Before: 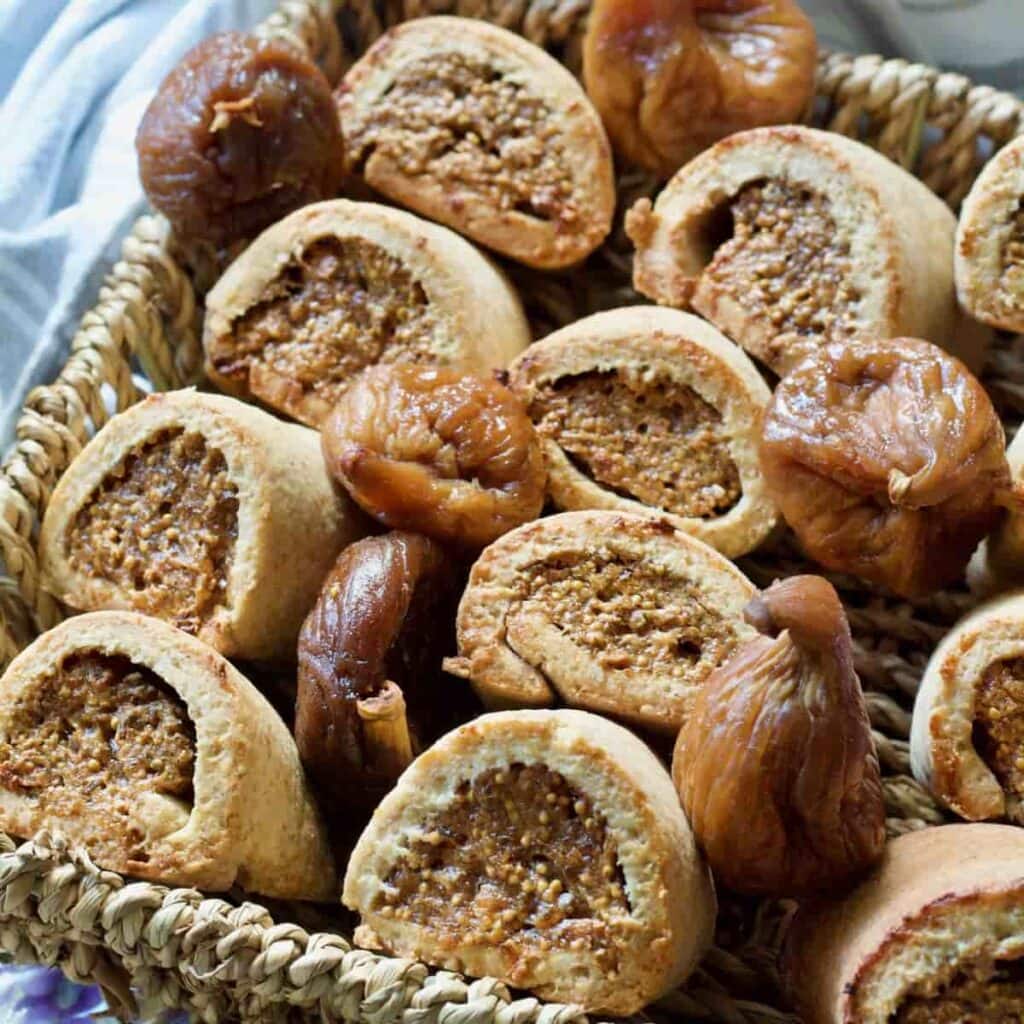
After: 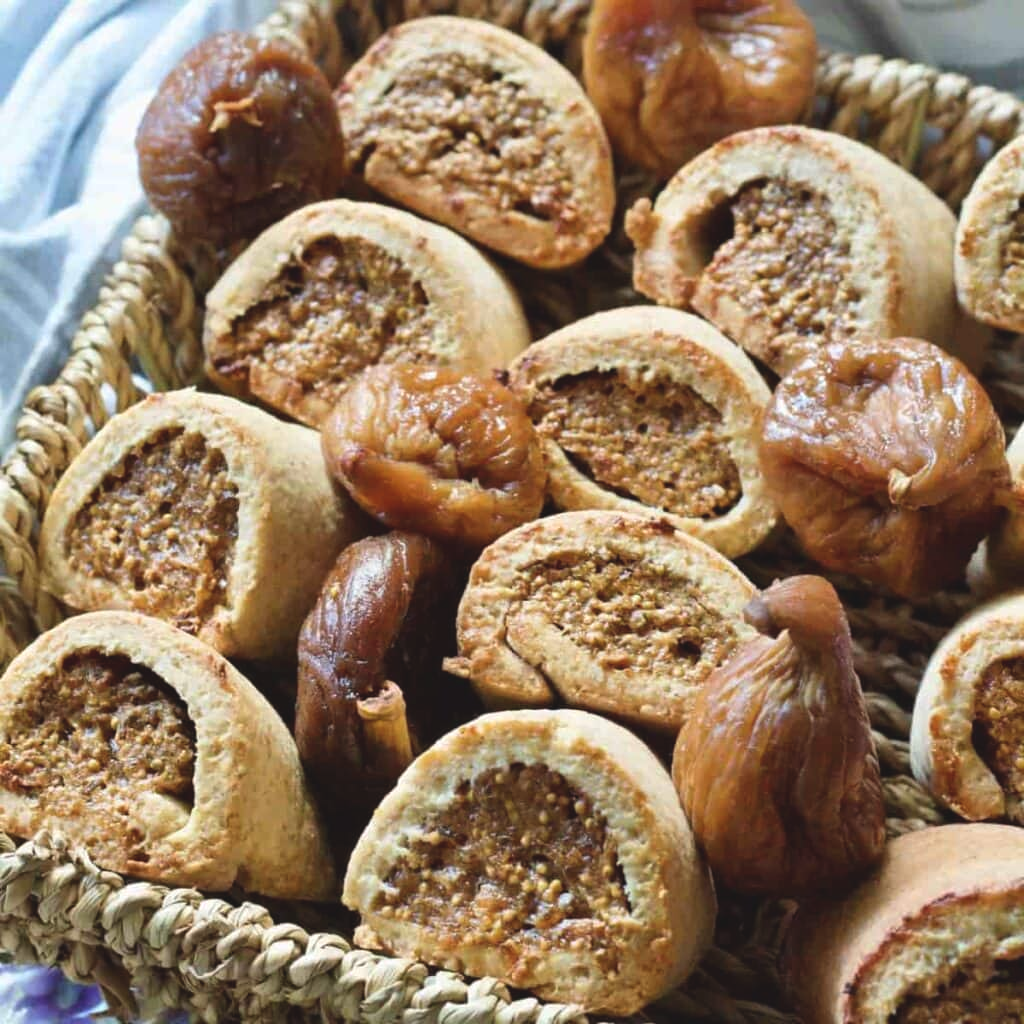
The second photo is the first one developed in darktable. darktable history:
exposure: black level correction -0.008, exposure 0.066 EV, compensate highlight preservation false
